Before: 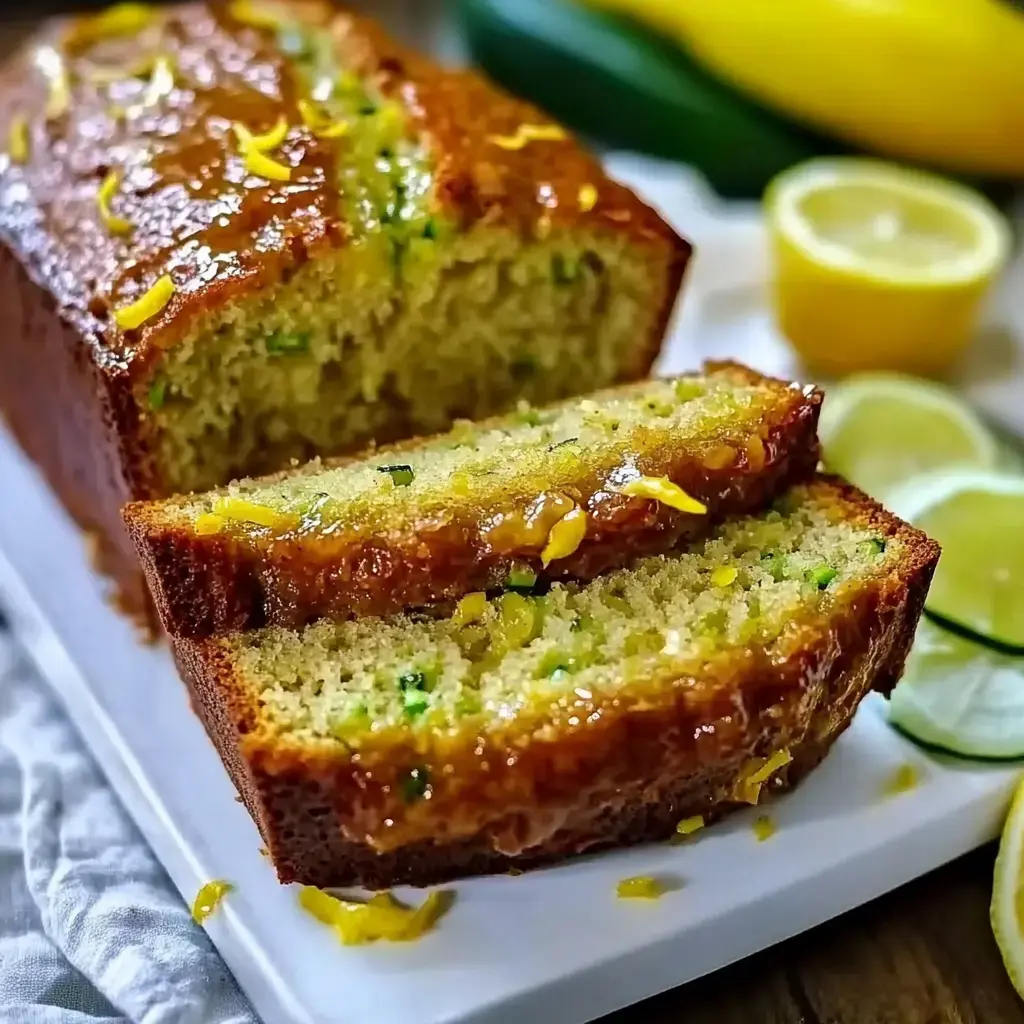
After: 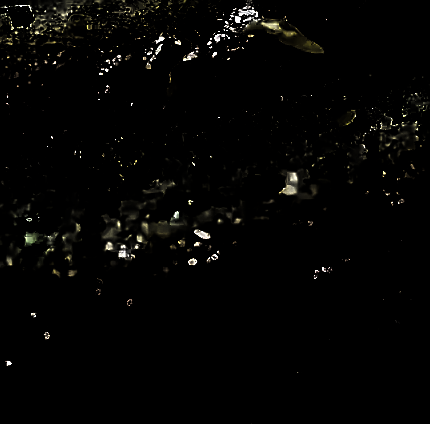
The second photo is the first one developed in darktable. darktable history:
sharpen: amount 0.5
crop: left 37.251%, top 44.881%, right 20.661%, bottom 13.629%
exposure: compensate highlight preservation false
levels: levels [0.721, 0.937, 0.997]
